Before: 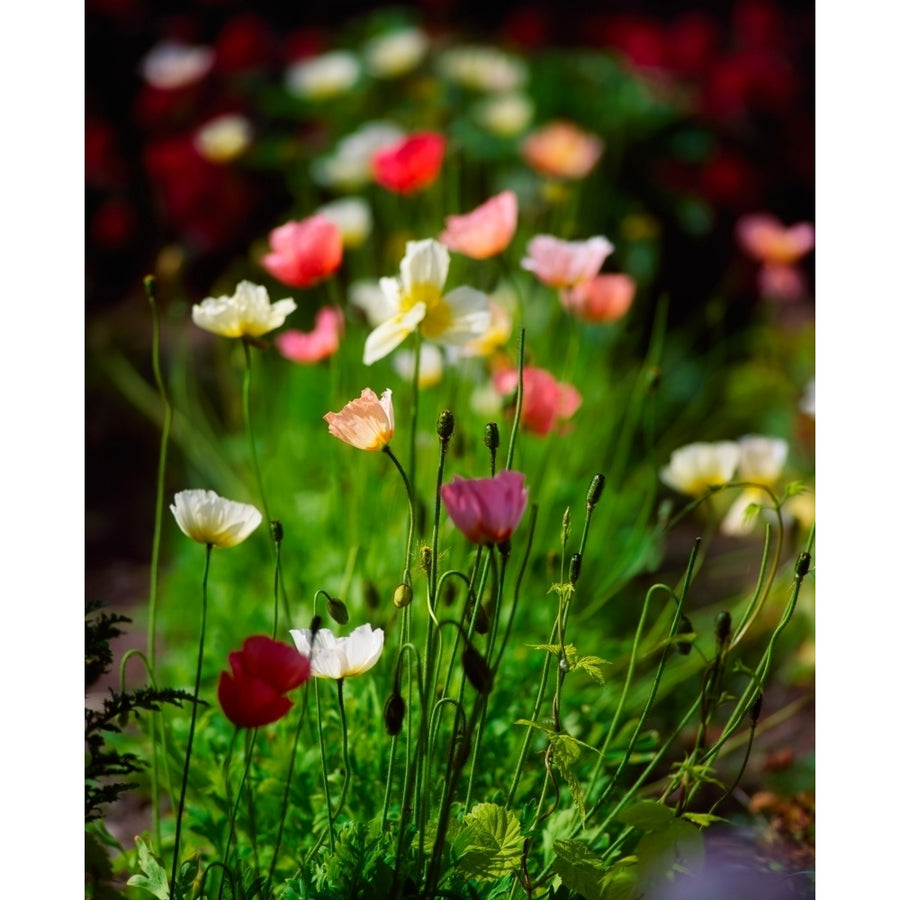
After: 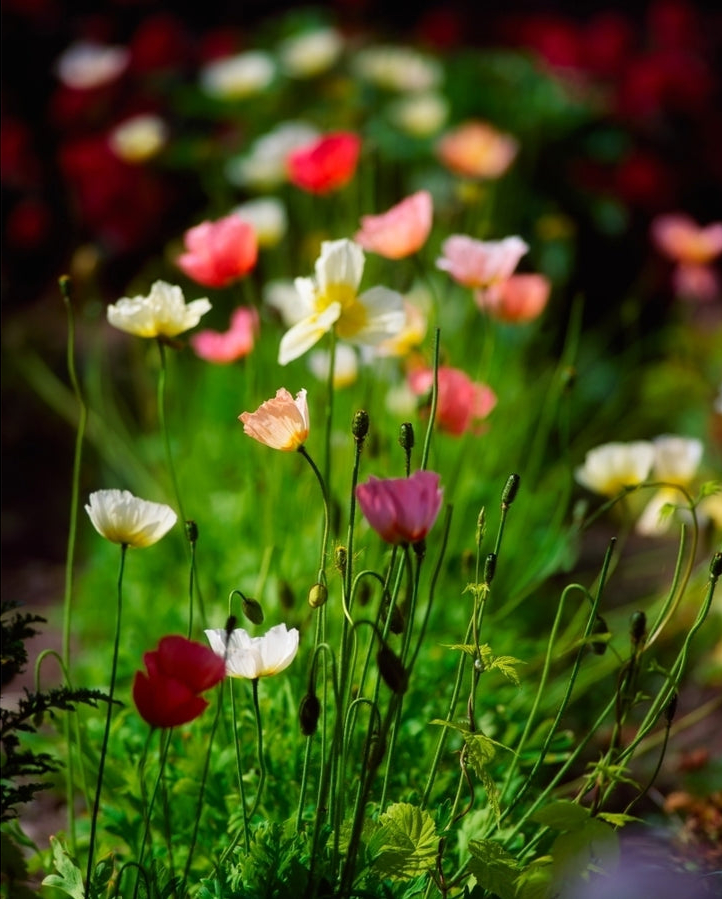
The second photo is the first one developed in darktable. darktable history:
crop and rotate: left 9.497%, right 10.248%
